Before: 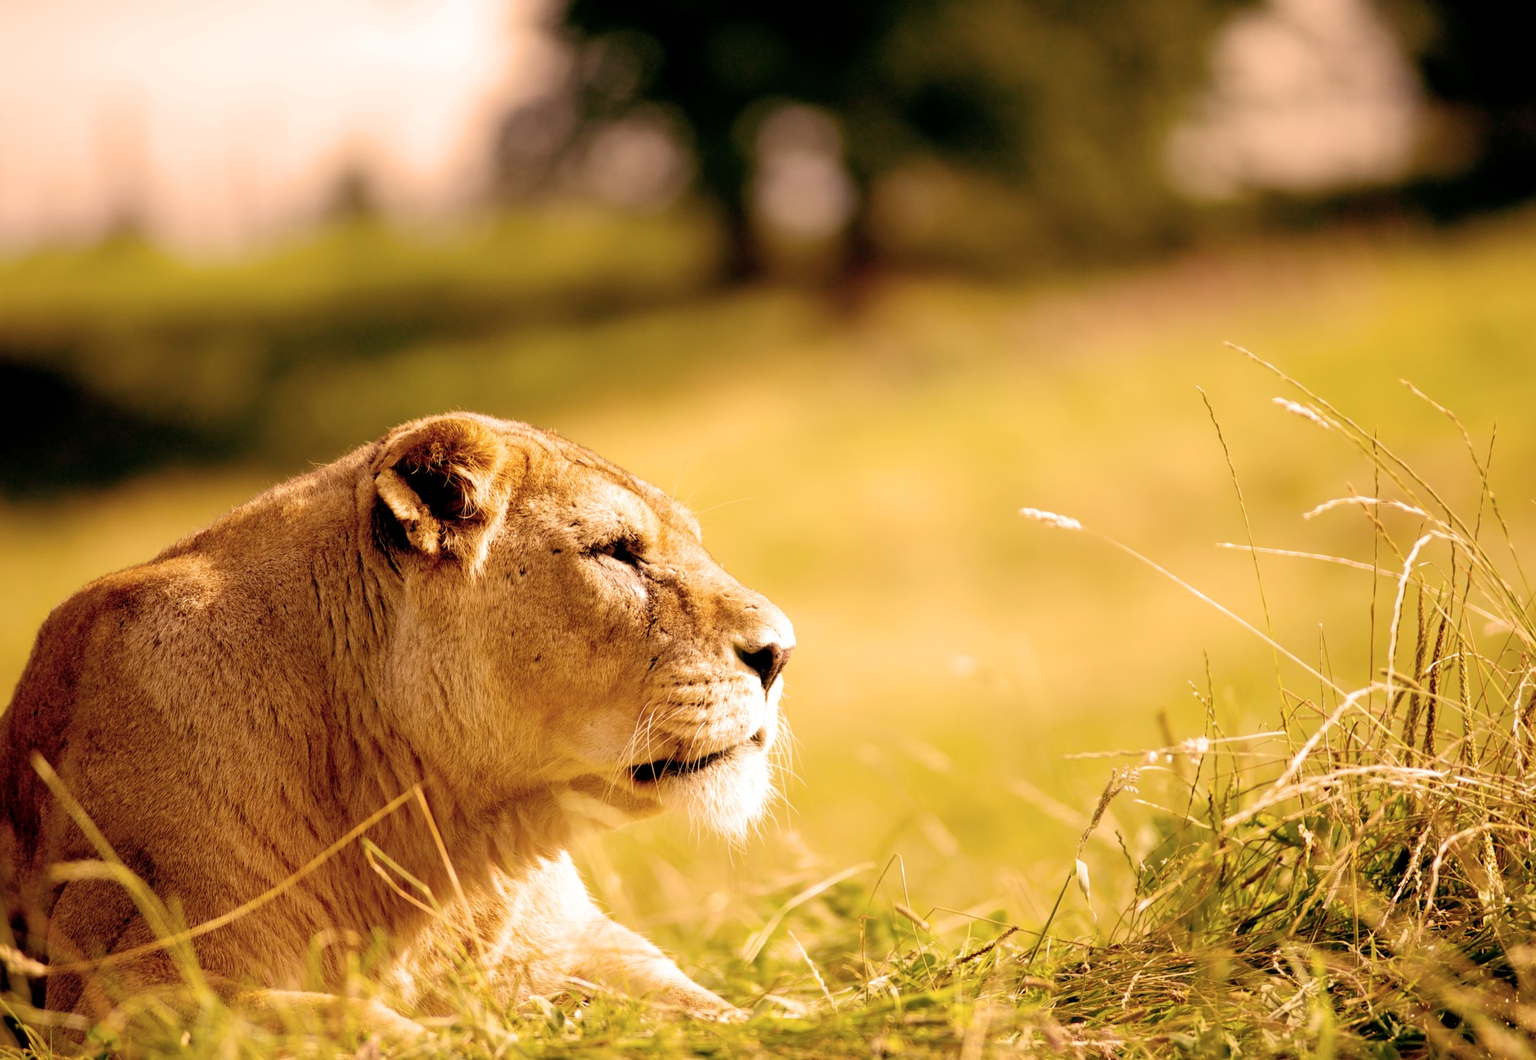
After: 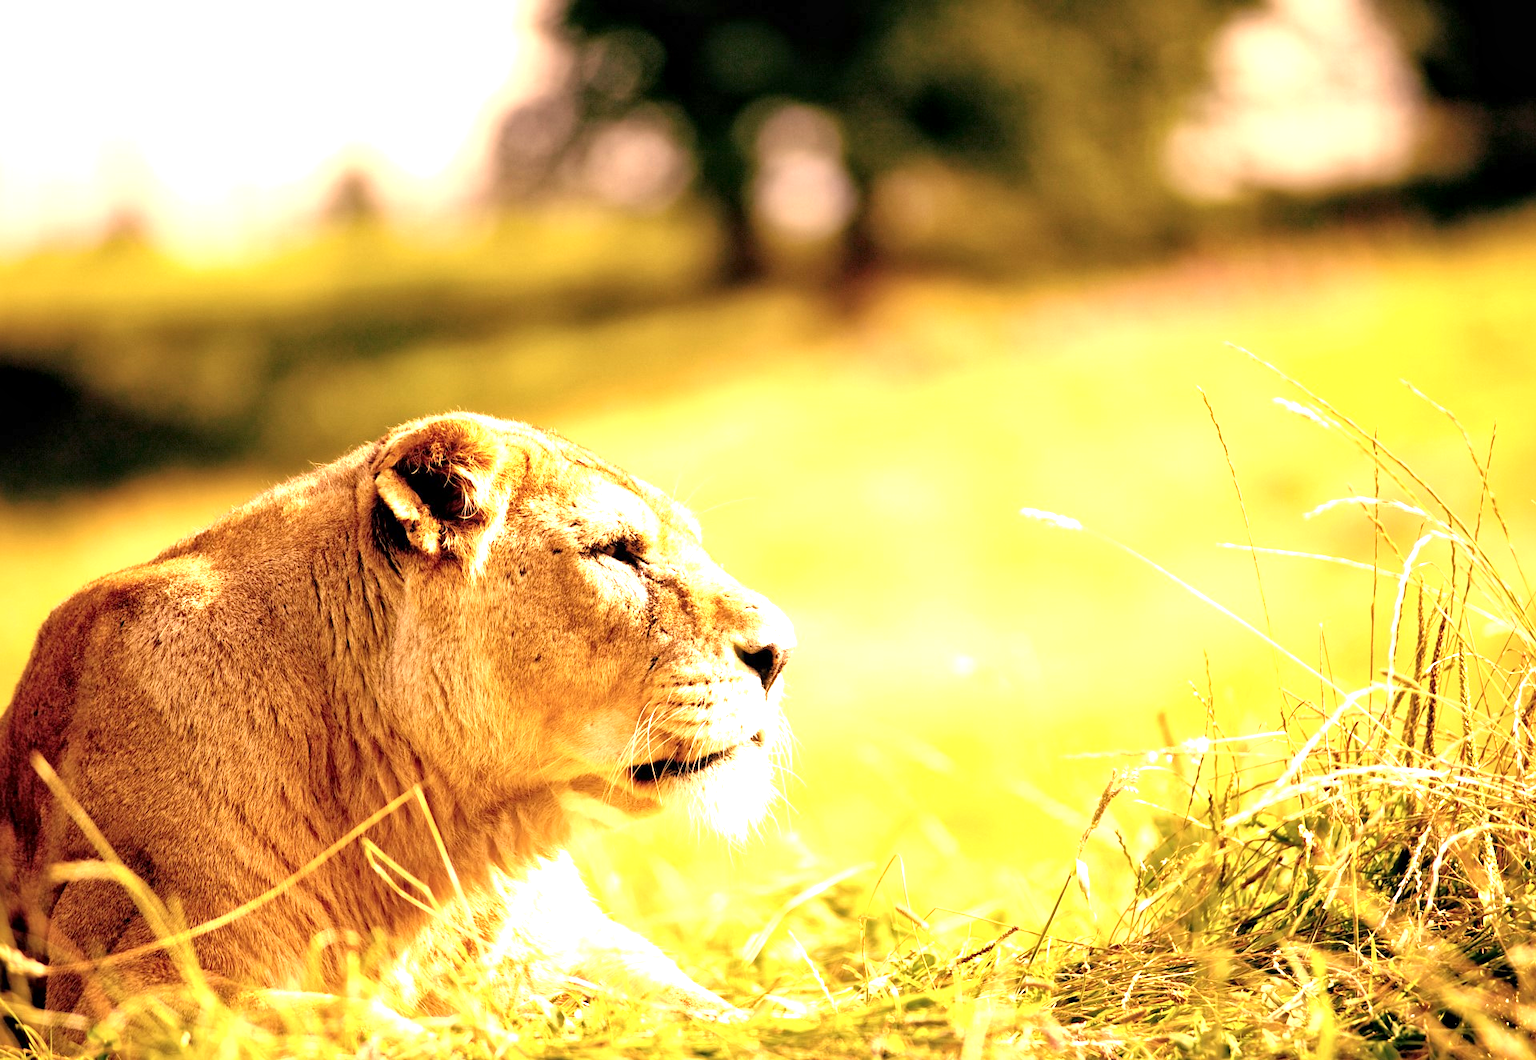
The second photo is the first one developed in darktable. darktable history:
exposure: black level correction 0, exposure 1.199 EV, compensate exposure bias true, compensate highlight preservation false
local contrast: mode bilateral grid, contrast 30, coarseness 25, midtone range 0.2
